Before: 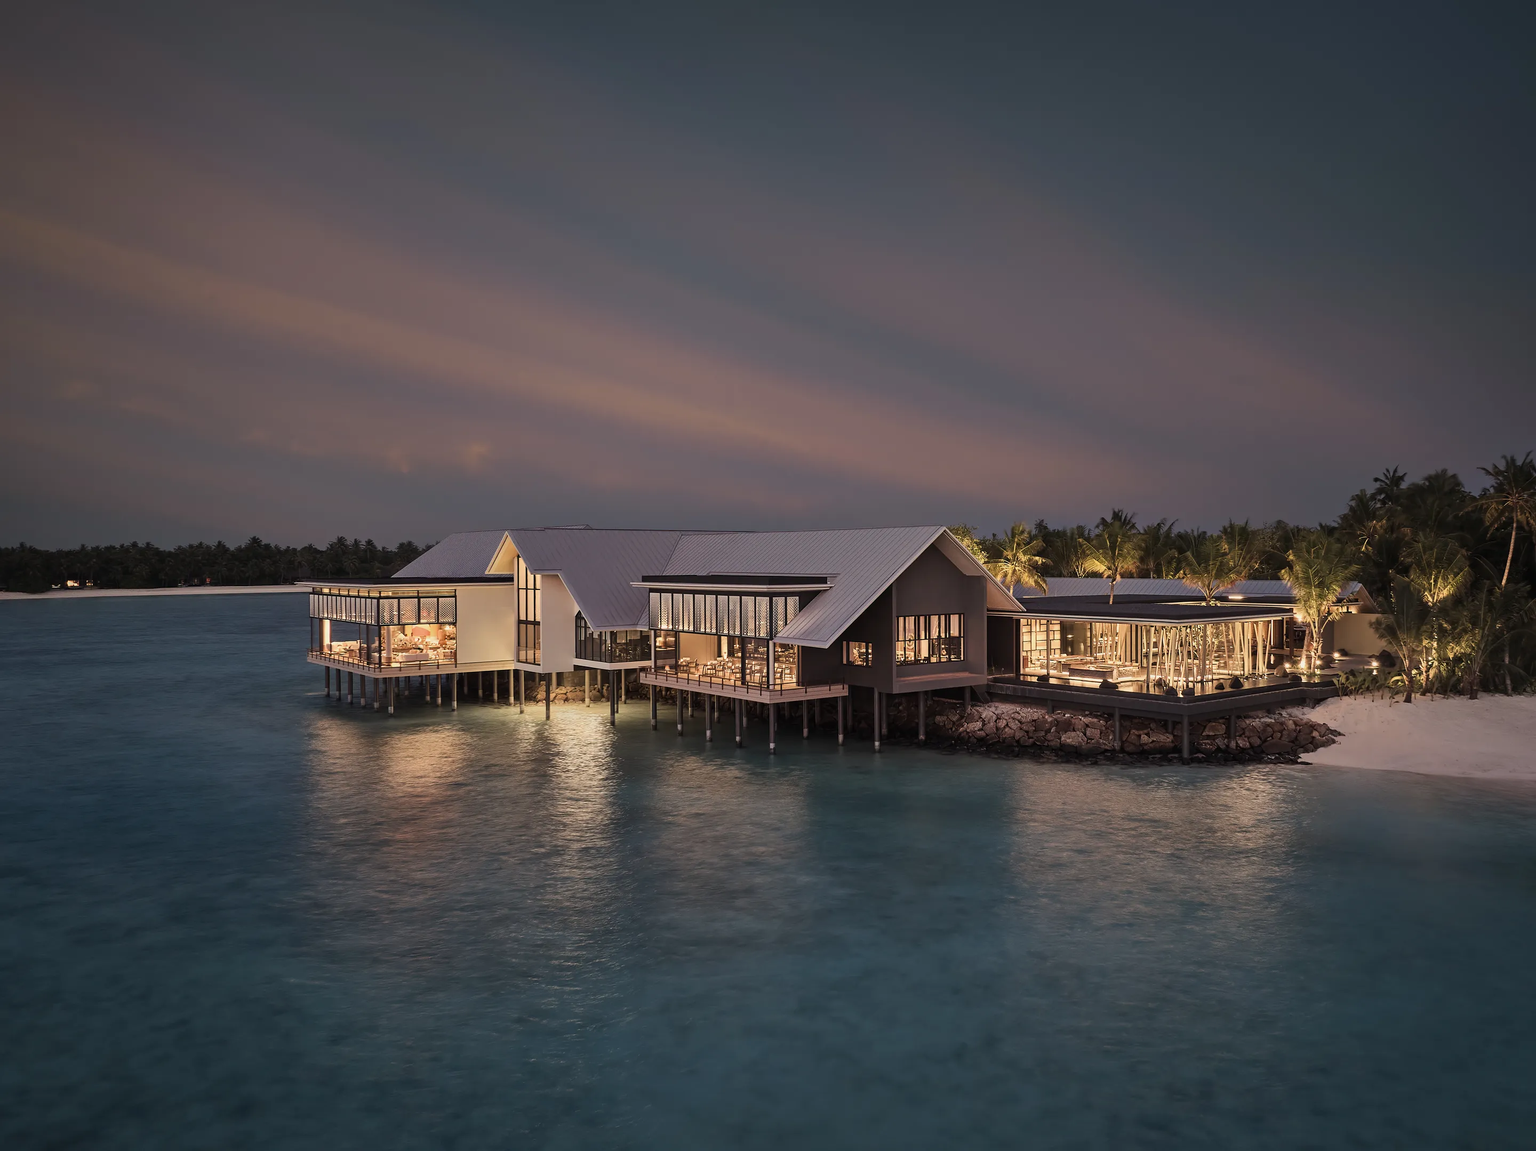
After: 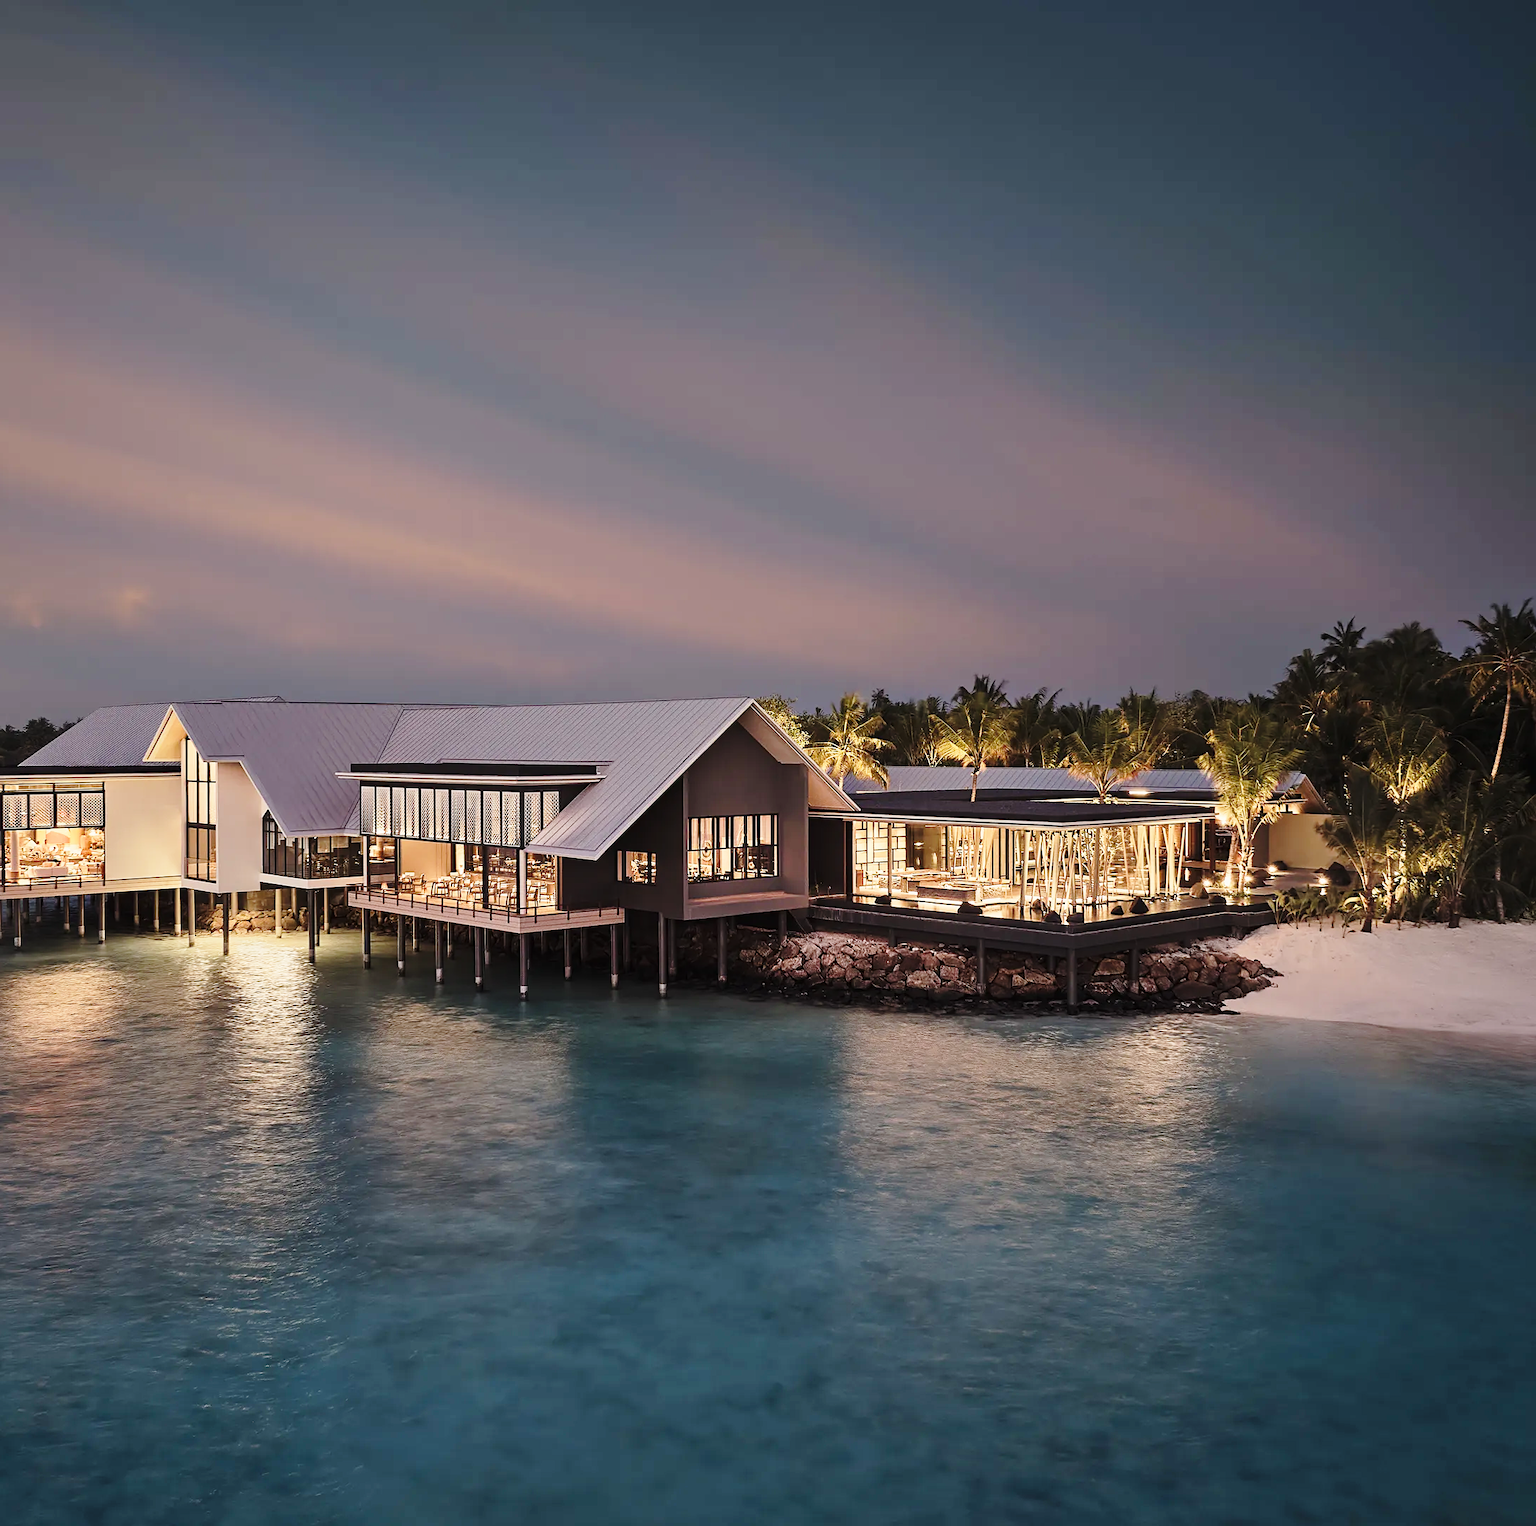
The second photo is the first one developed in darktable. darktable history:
crop and rotate: left 24.6%
base curve: curves: ch0 [(0, 0) (0.028, 0.03) (0.121, 0.232) (0.46, 0.748) (0.859, 0.968) (1, 1)], preserve colors none
sharpen: amount 0.2
